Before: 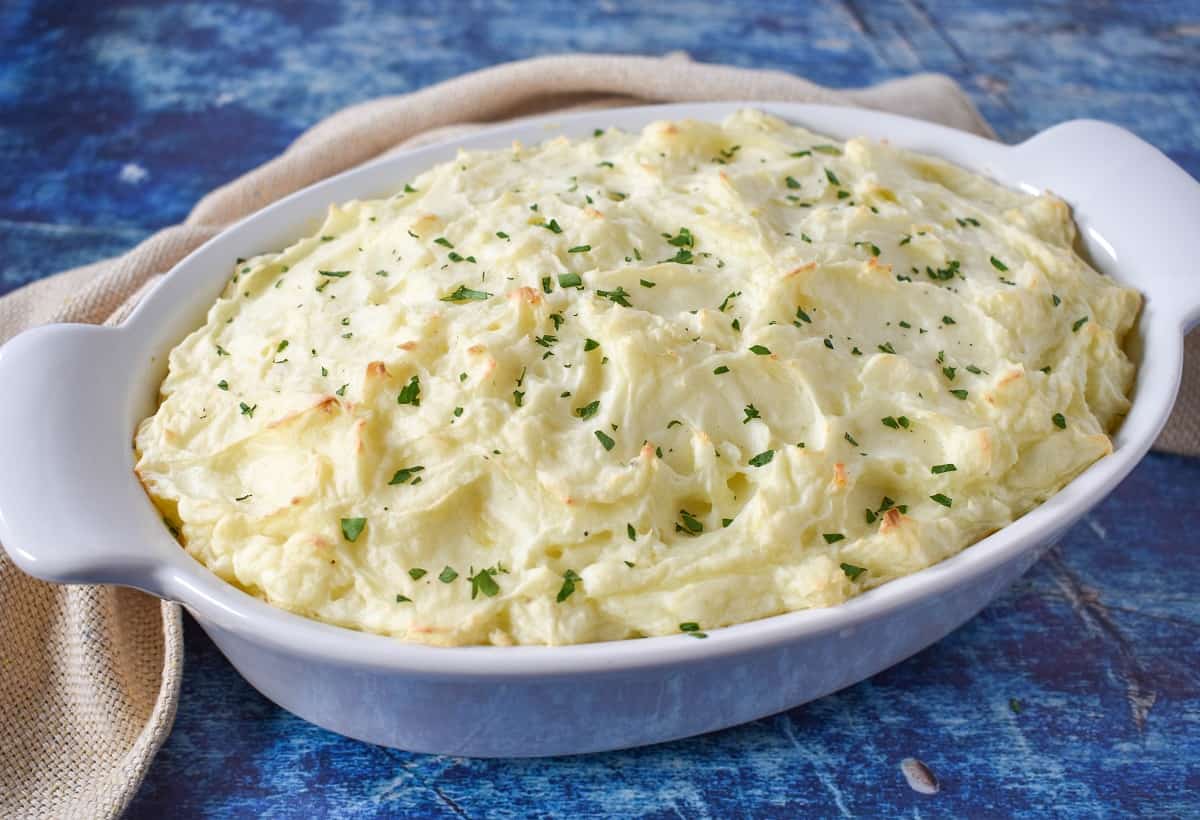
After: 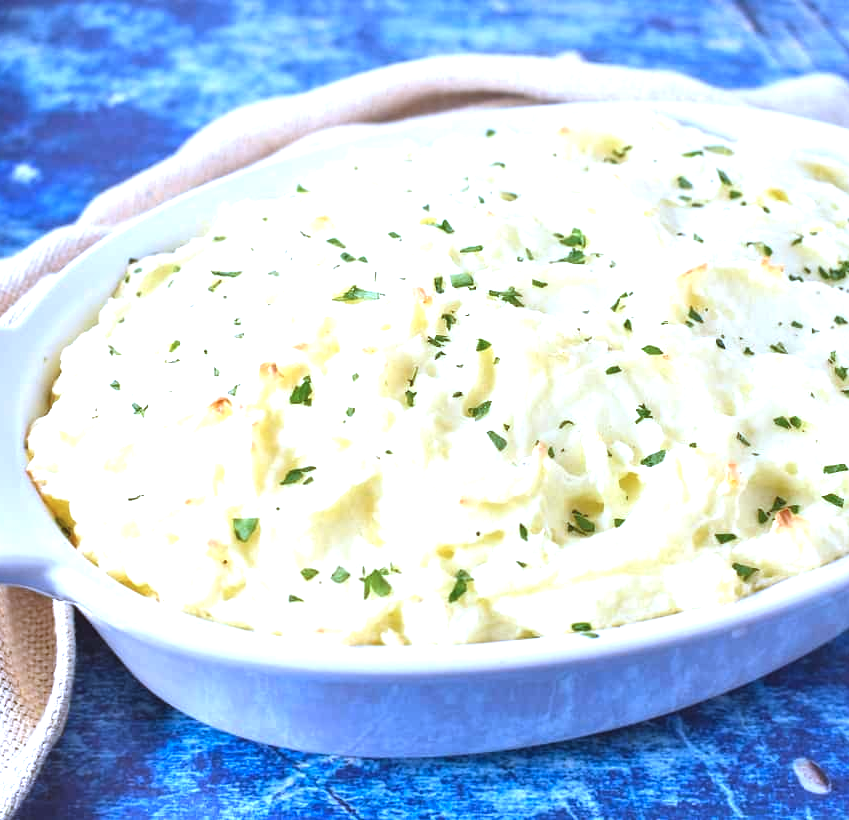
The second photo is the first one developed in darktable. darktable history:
color correction: highlights a* -0.772, highlights b* -8.92
white balance: red 0.948, green 1.02, blue 1.176
crop and rotate: left 9.061%, right 20.142%
exposure: black level correction -0.002, exposure 1.115 EV, compensate highlight preservation false
